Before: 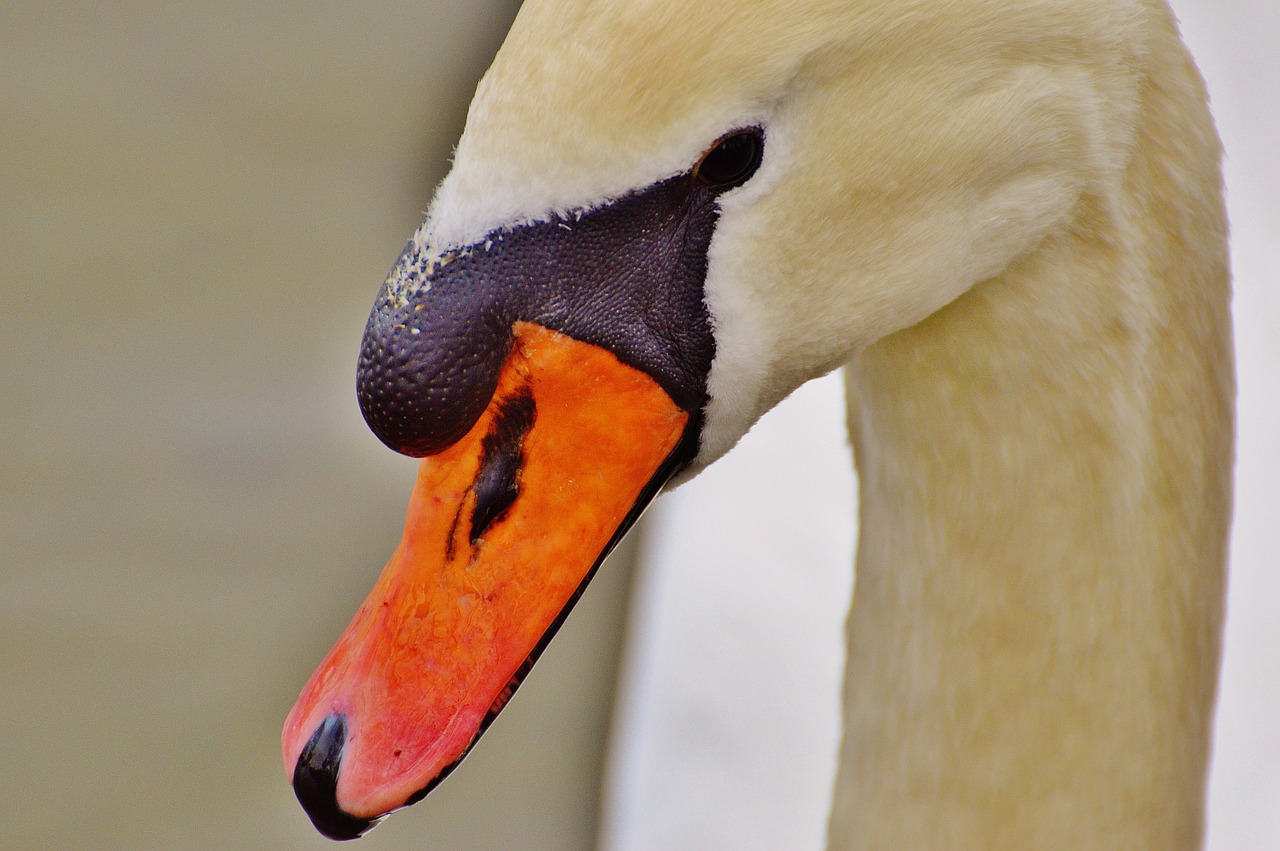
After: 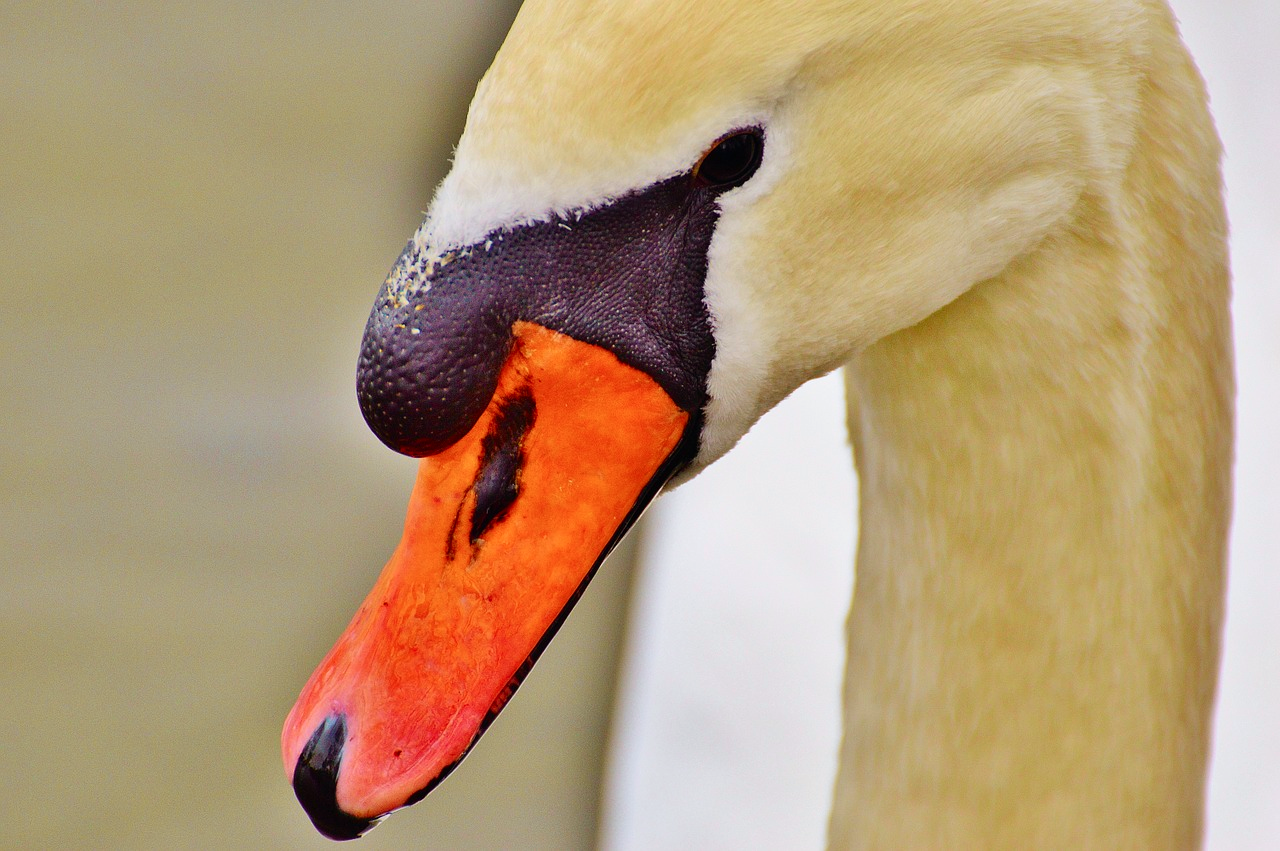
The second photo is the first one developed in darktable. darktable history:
tone curve: curves: ch0 [(0, 0) (0.051, 0.047) (0.102, 0.099) (0.232, 0.249) (0.462, 0.501) (0.698, 0.761) (0.908, 0.946) (1, 1)]; ch1 [(0, 0) (0.339, 0.298) (0.402, 0.363) (0.453, 0.413) (0.485, 0.469) (0.494, 0.493) (0.504, 0.501) (0.525, 0.533) (0.563, 0.591) (0.597, 0.631) (1, 1)]; ch2 [(0, 0) (0.48, 0.48) (0.504, 0.5) (0.539, 0.554) (0.59, 0.628) (0.642, 0.682) (0.824, 0.815) (1, 1)], color space Lab, independent channels, preserve colors none
